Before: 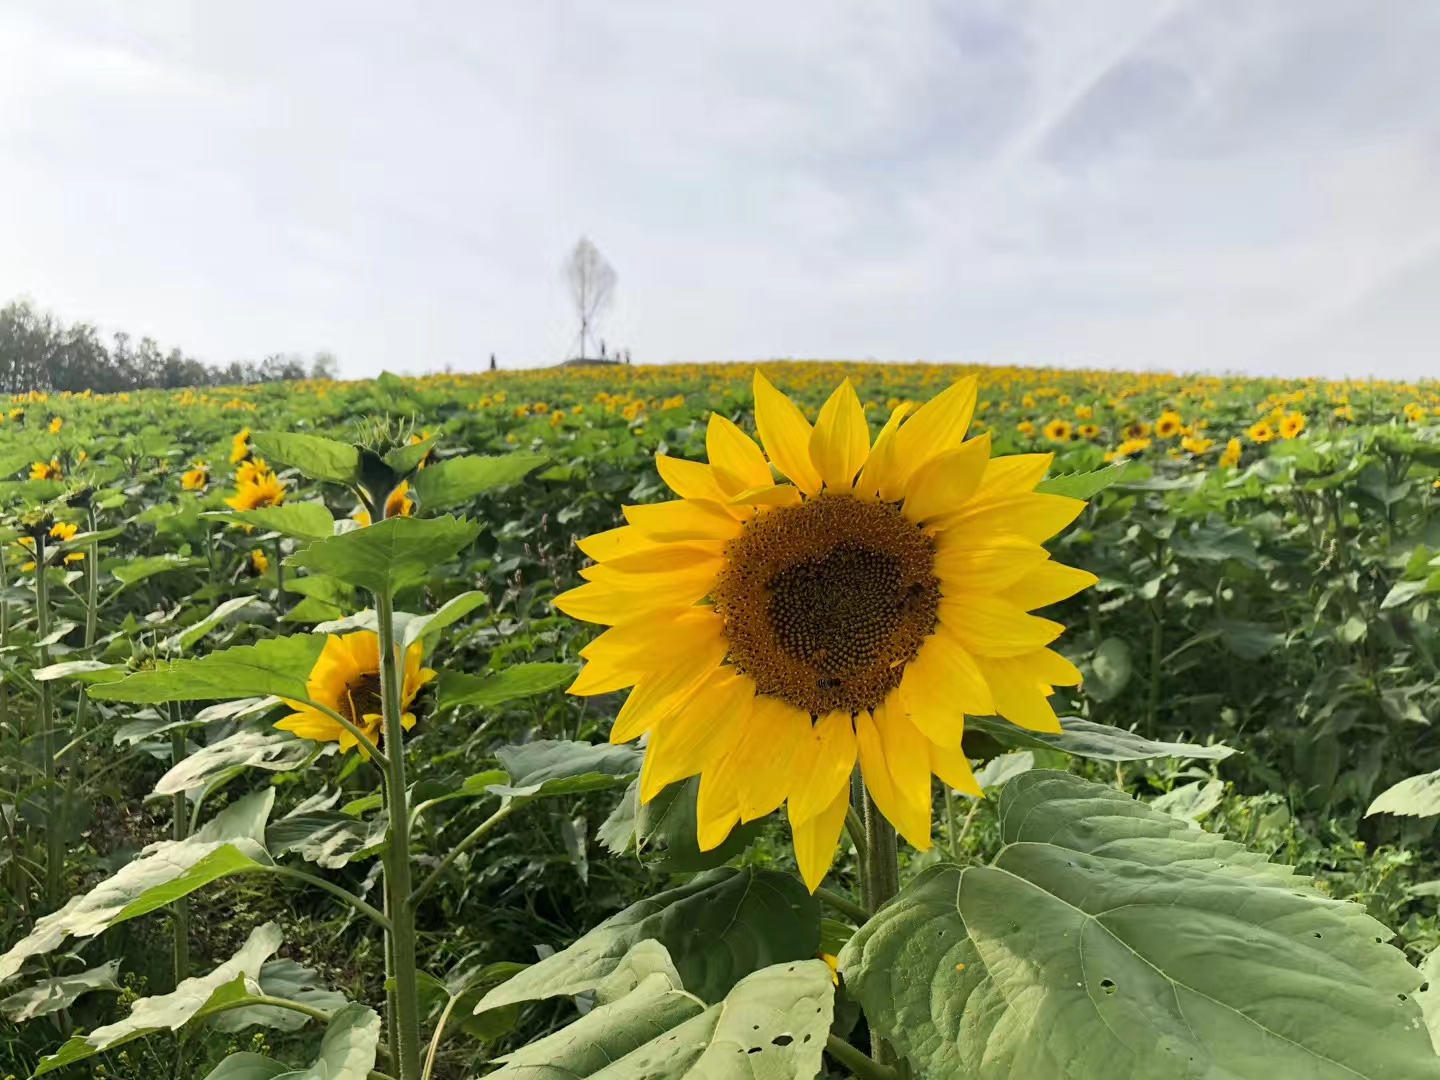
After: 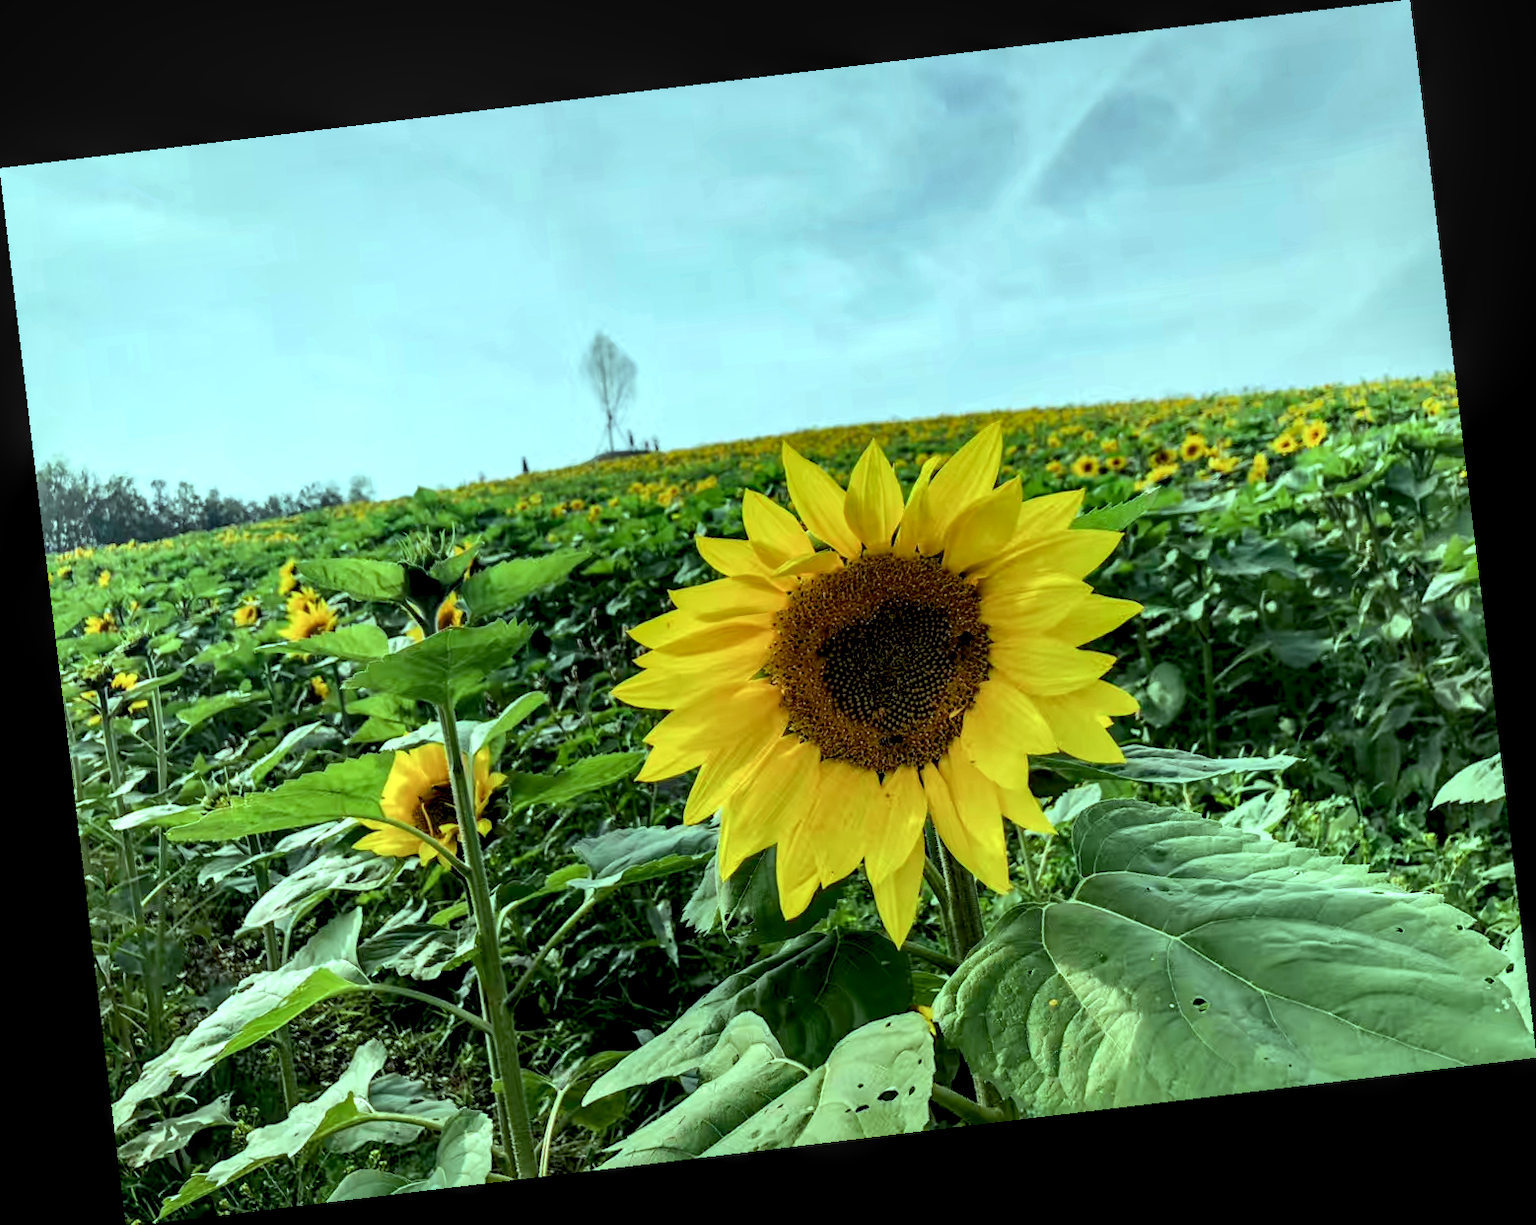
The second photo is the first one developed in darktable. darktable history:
exposure: black level correction 0.011, compensate highlight preservation false
rotate and perspective: rotation -6.83°, automatic cropping off
color balance rgb: shadows lift › chroma 7.23%, shadows lift › hue 246.48°, highlights gain › chroma 5.38%, highlights gain › hue 196.93°, white fulcrum 1 EV
local contrast: detail 160%
